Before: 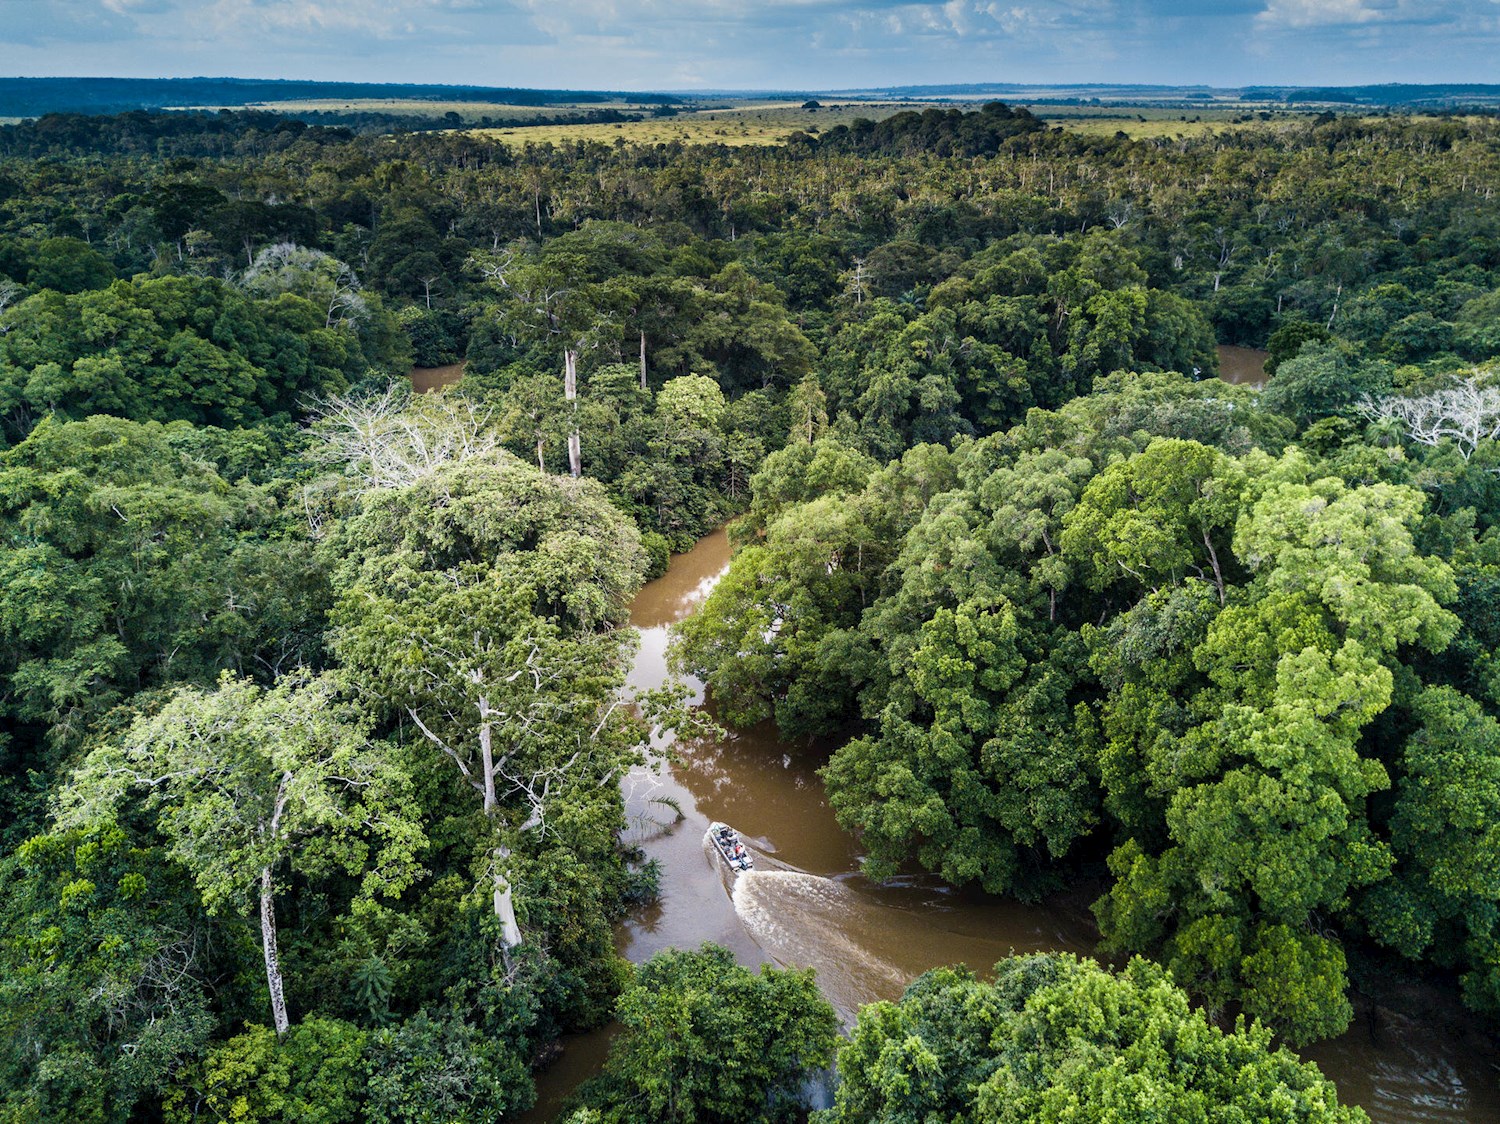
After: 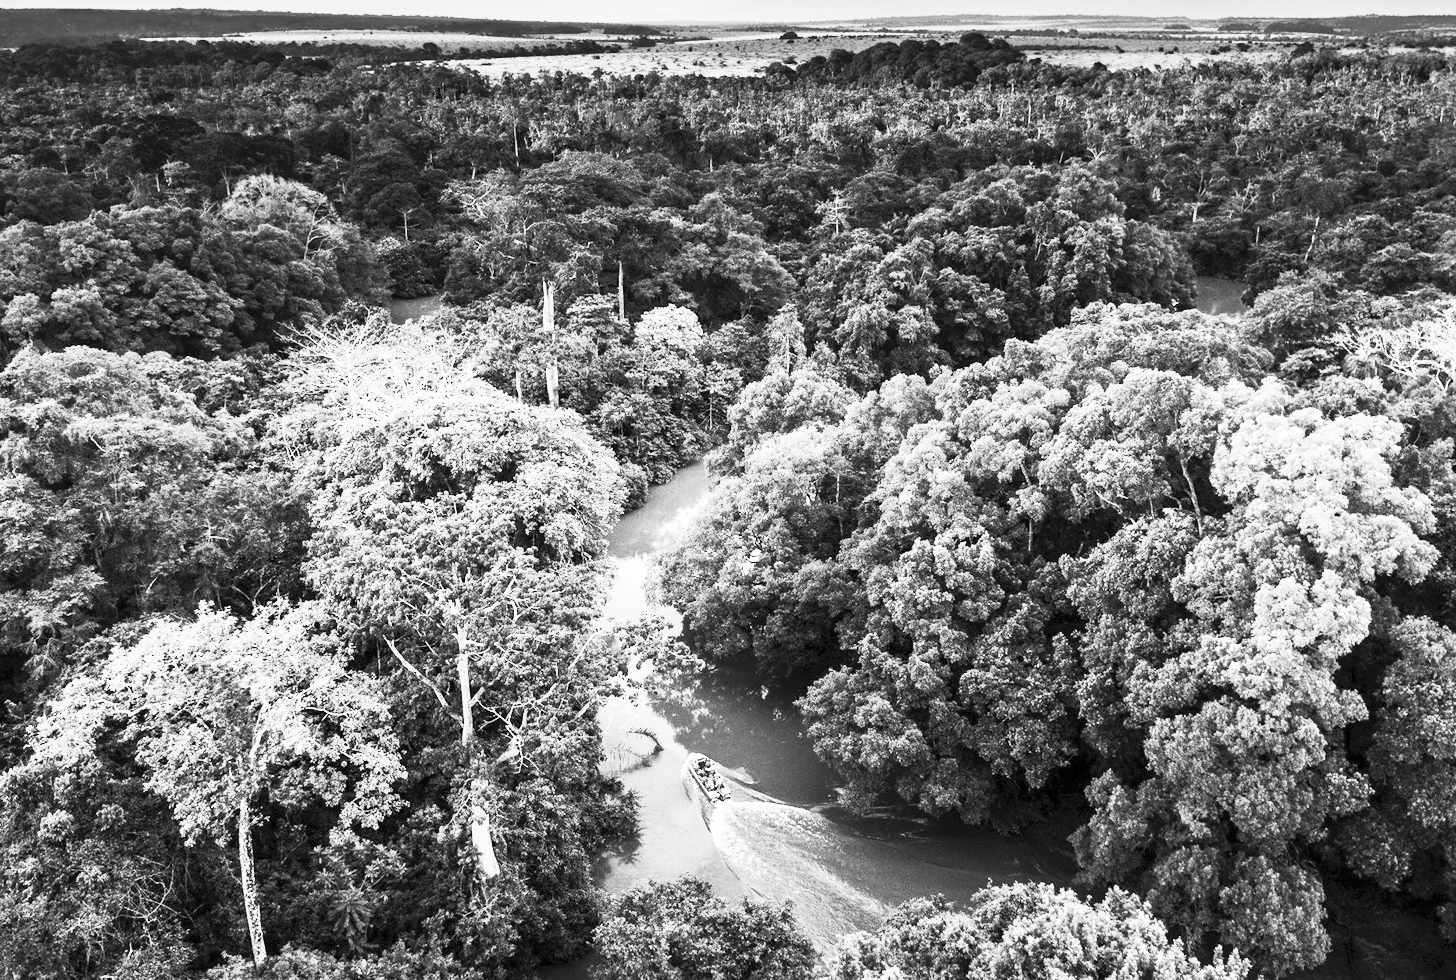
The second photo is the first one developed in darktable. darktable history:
exposure: compensate exposure bias true, compensate highlight preservation false
white balance: red 1.08, blue 0.791
crop: left 1.507%, top 6.147%, right 1.379%, bottom 6.637%
contrast brightness saturation: contrast 0.53, brightness 0.47, saturation -1
